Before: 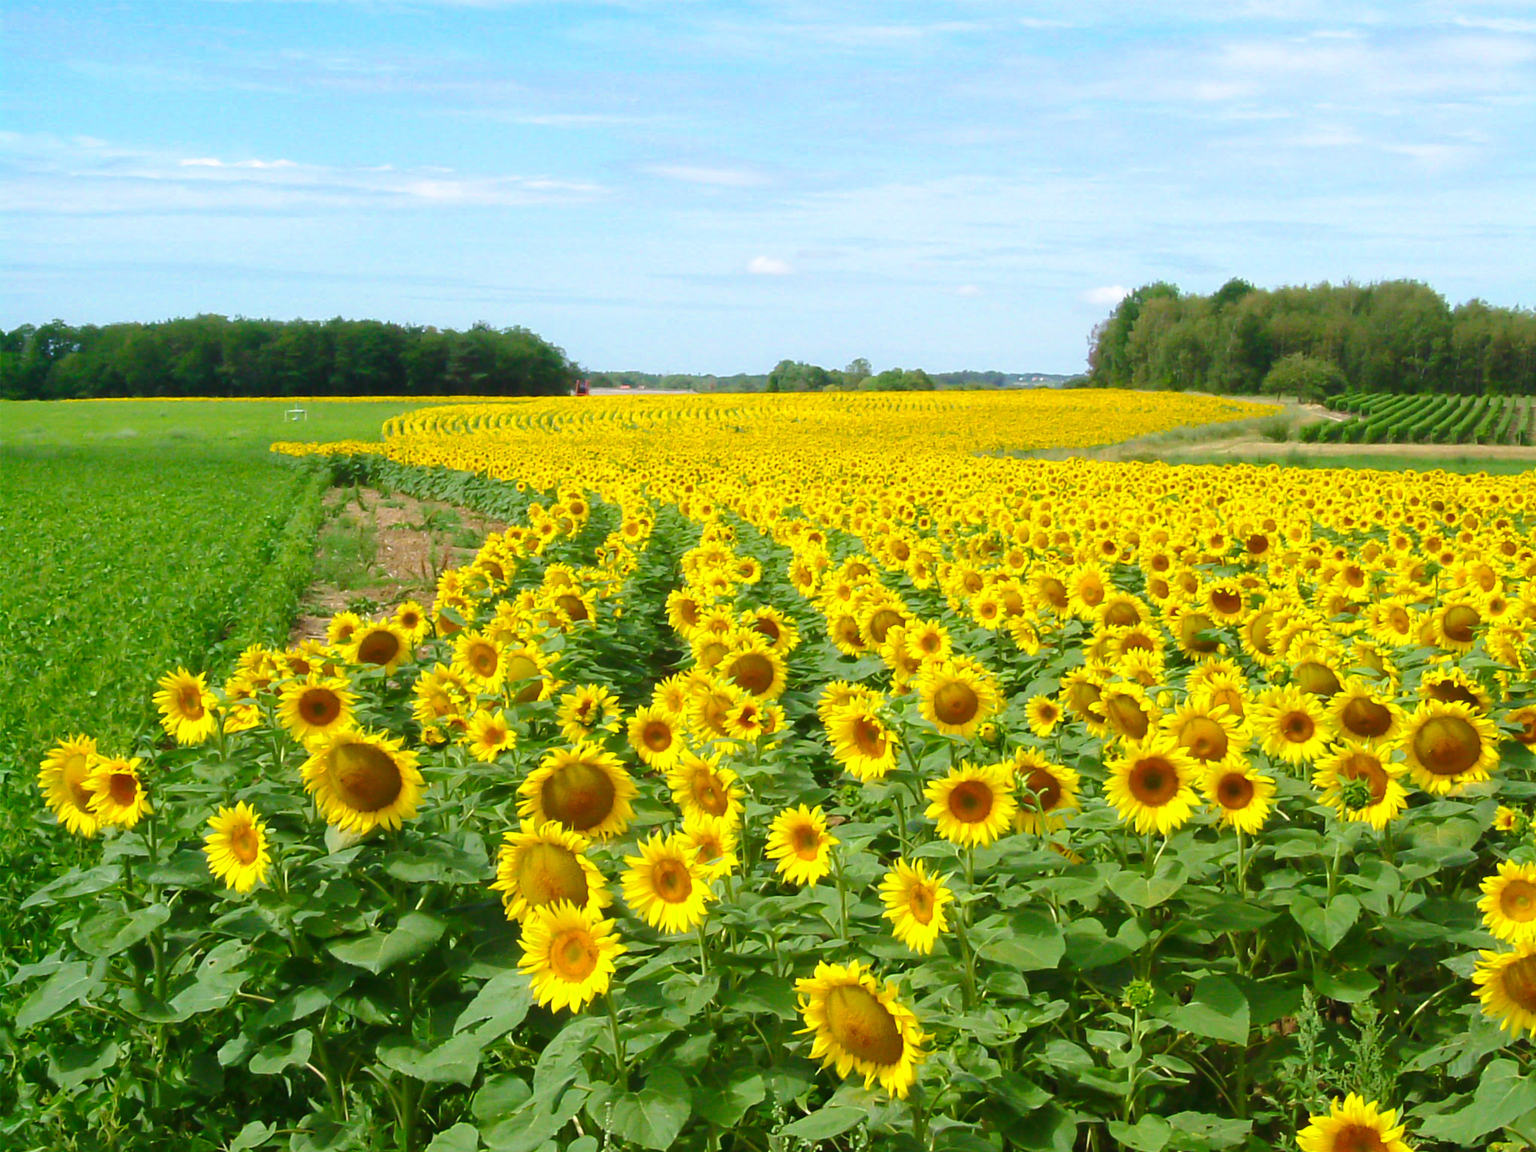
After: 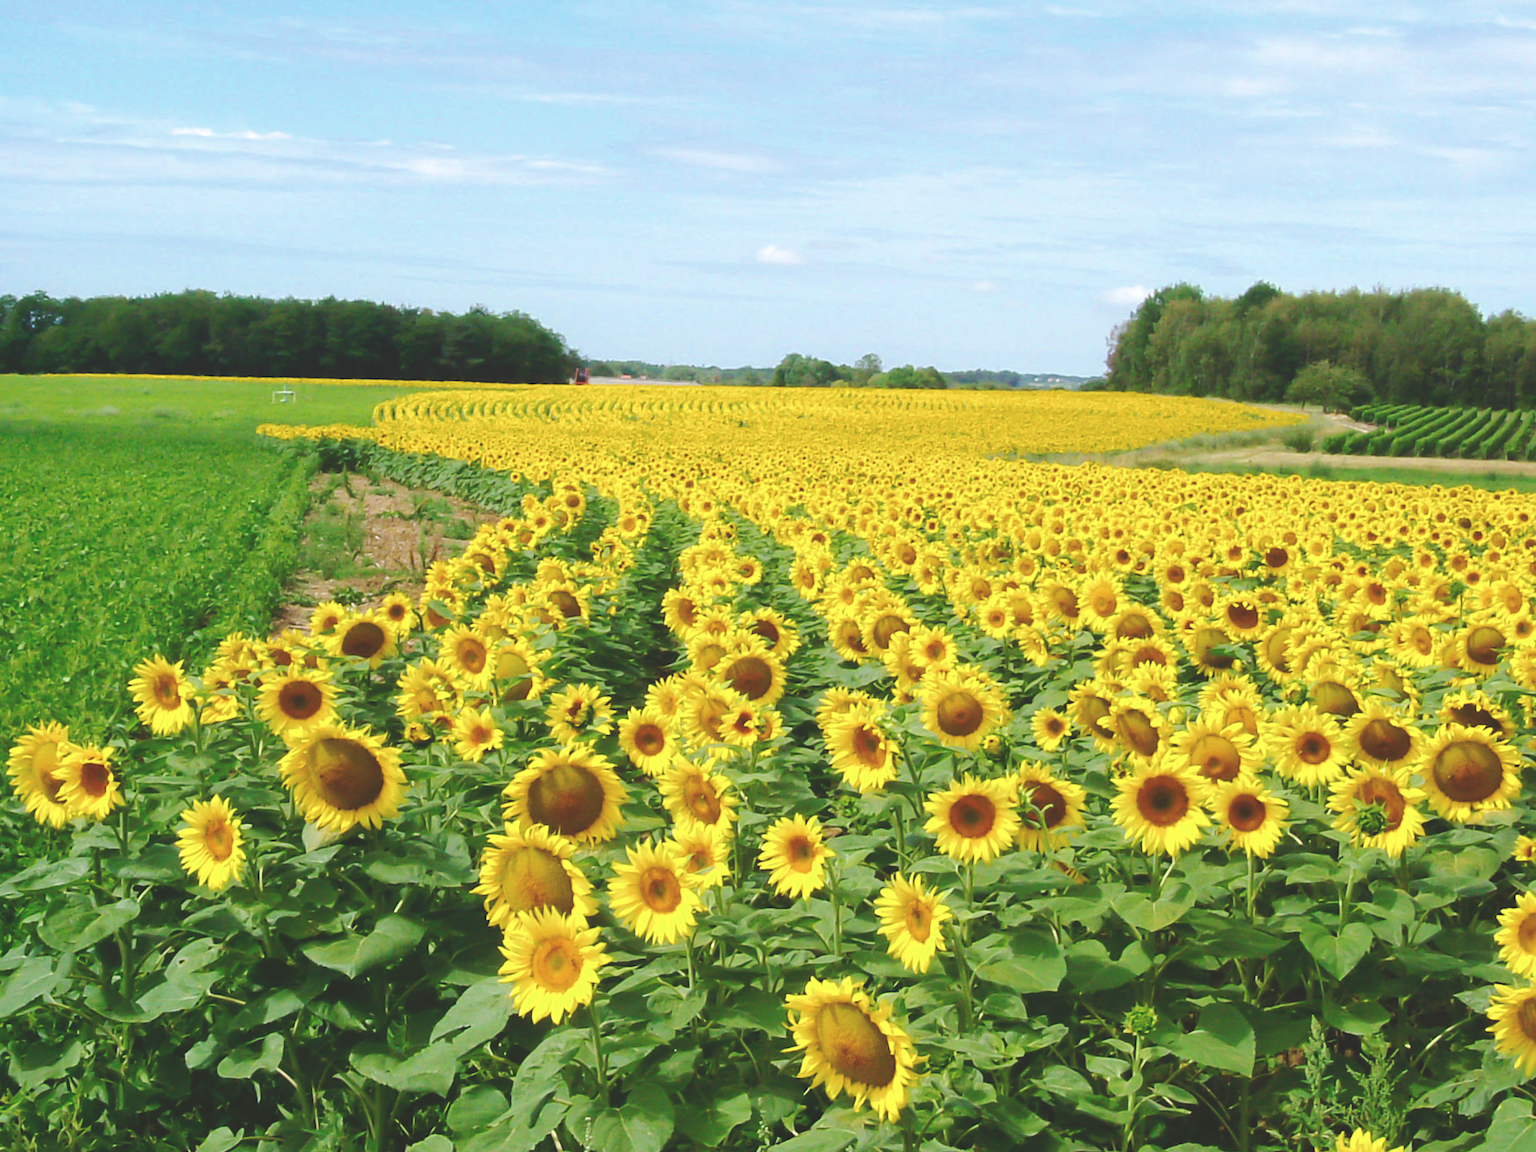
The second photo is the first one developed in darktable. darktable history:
tone equalizer: edges refinement/feathering 500, mask exposure compensation -1.57 EV, preserve details no
contrast brightness saturation: saturation -0.15
crop and rotate: angle -1.56°
tone curve: curves: ch0 [(0, 0) (0.003, 0.156) (0.011, 0.156) (0.025, 0.157) (0.044, 0.164) (0.069, 0.172) (0.1, 0.181) (0.136, 0.191) (0.177, 0.214) (0.224, 0.245) (0.277, 0.285) (0.335, 0.333) (0.399, 0.387) (0.468, 0.471) (0.543, 0.556) (0.623, 0.648) (0.709, 0.734) (0.801, 0.809) (0.898, 0.891) (1, 1)], preserve colors none
